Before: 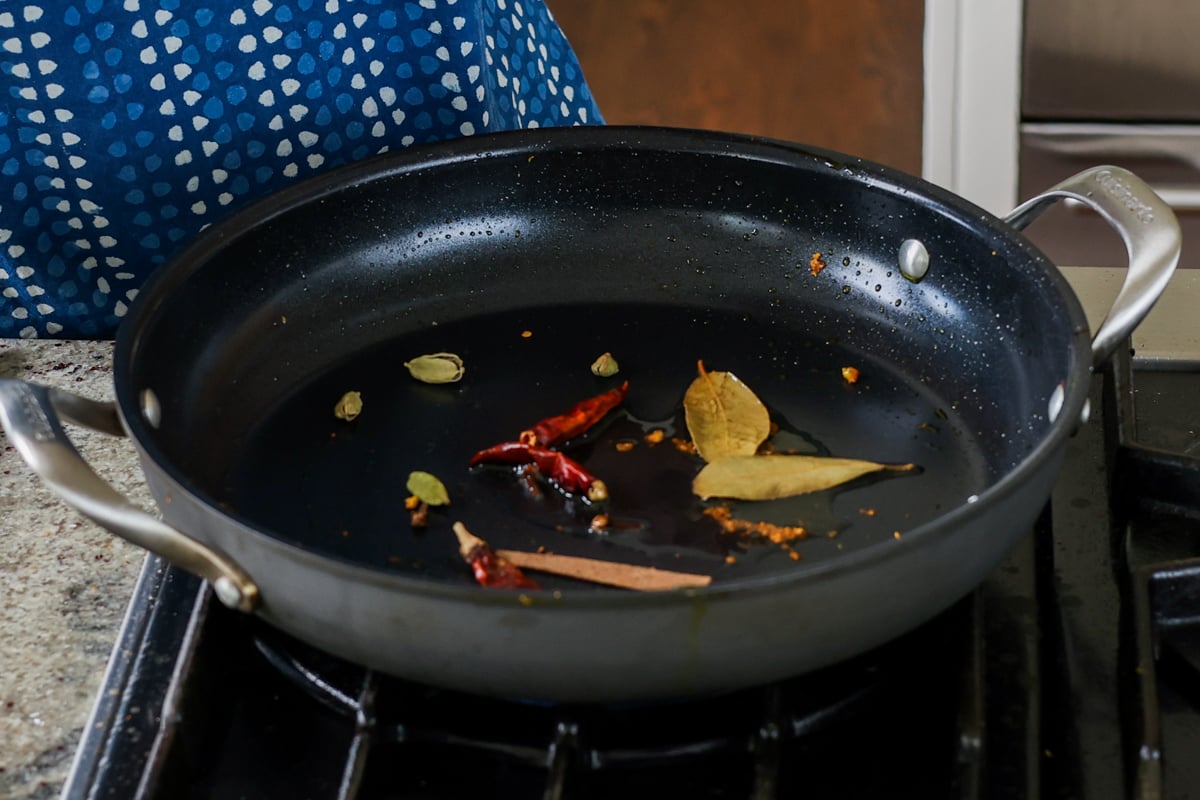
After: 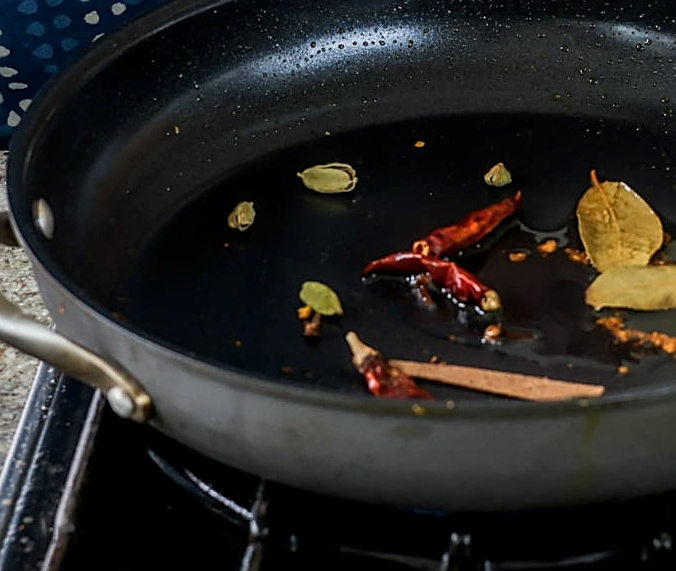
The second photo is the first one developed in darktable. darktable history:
sharpen: on, module defaults
crop: left 8.966%, top 23.852%, right 34.699%, bottom 4.703%
local contrast: detail 130%
